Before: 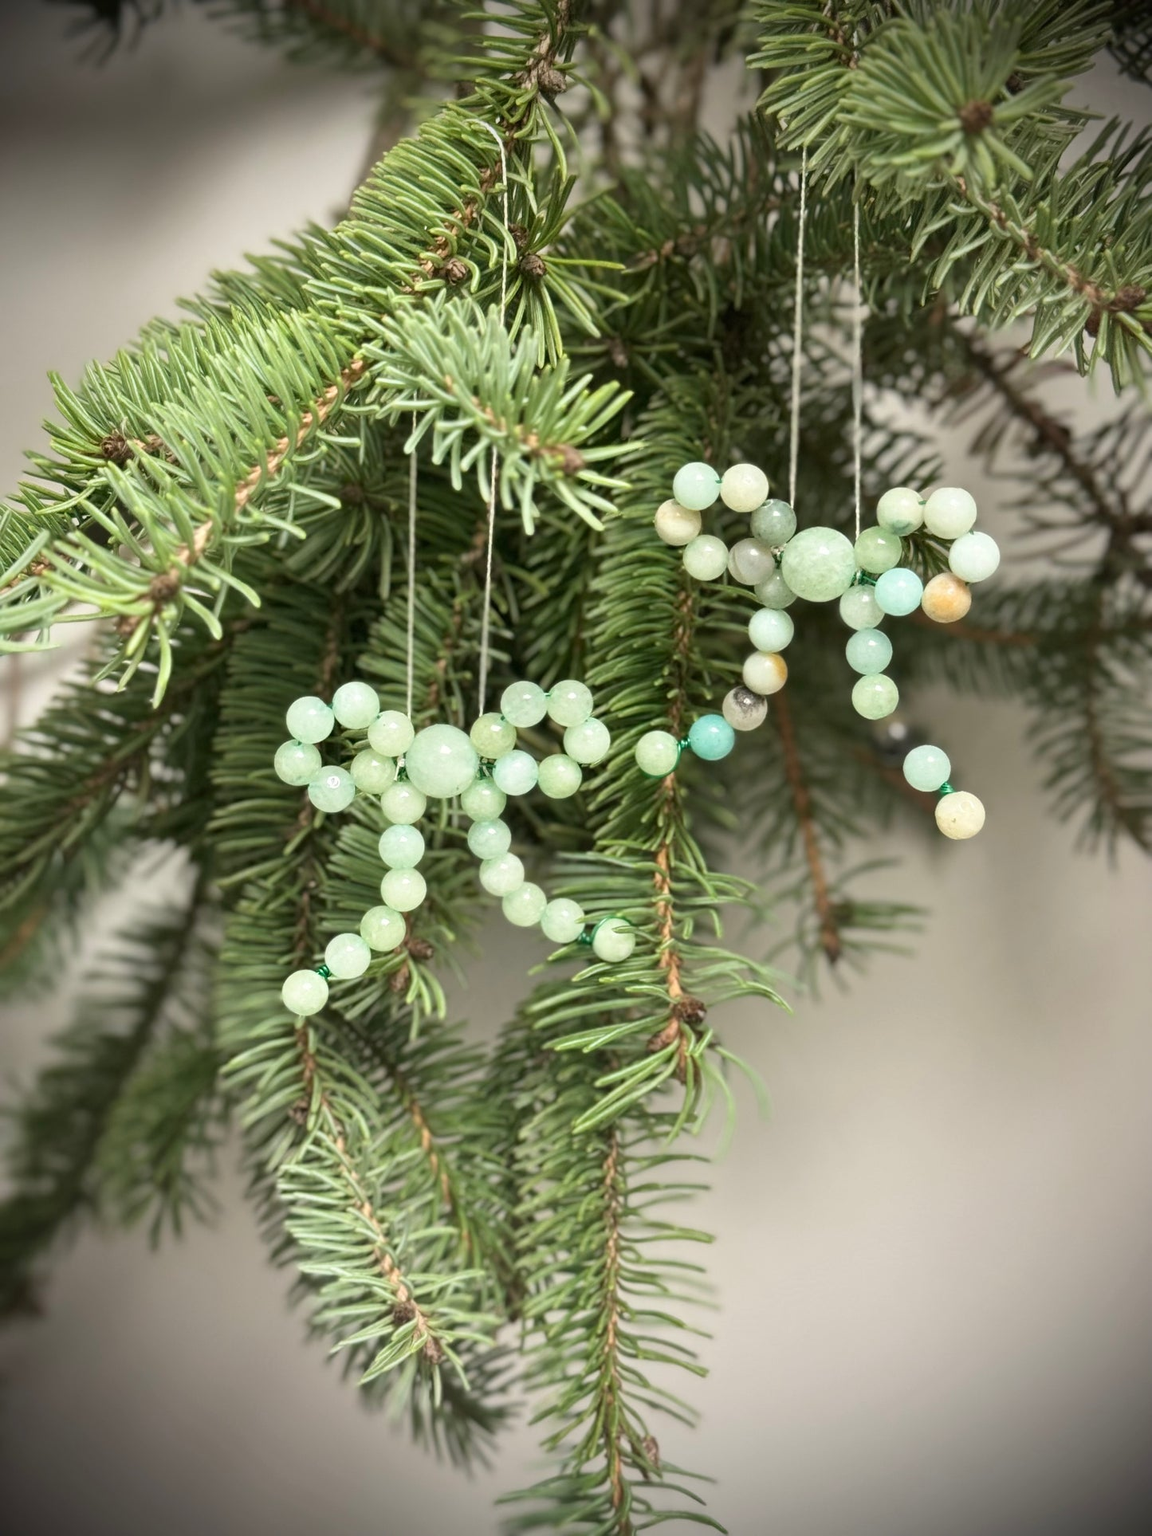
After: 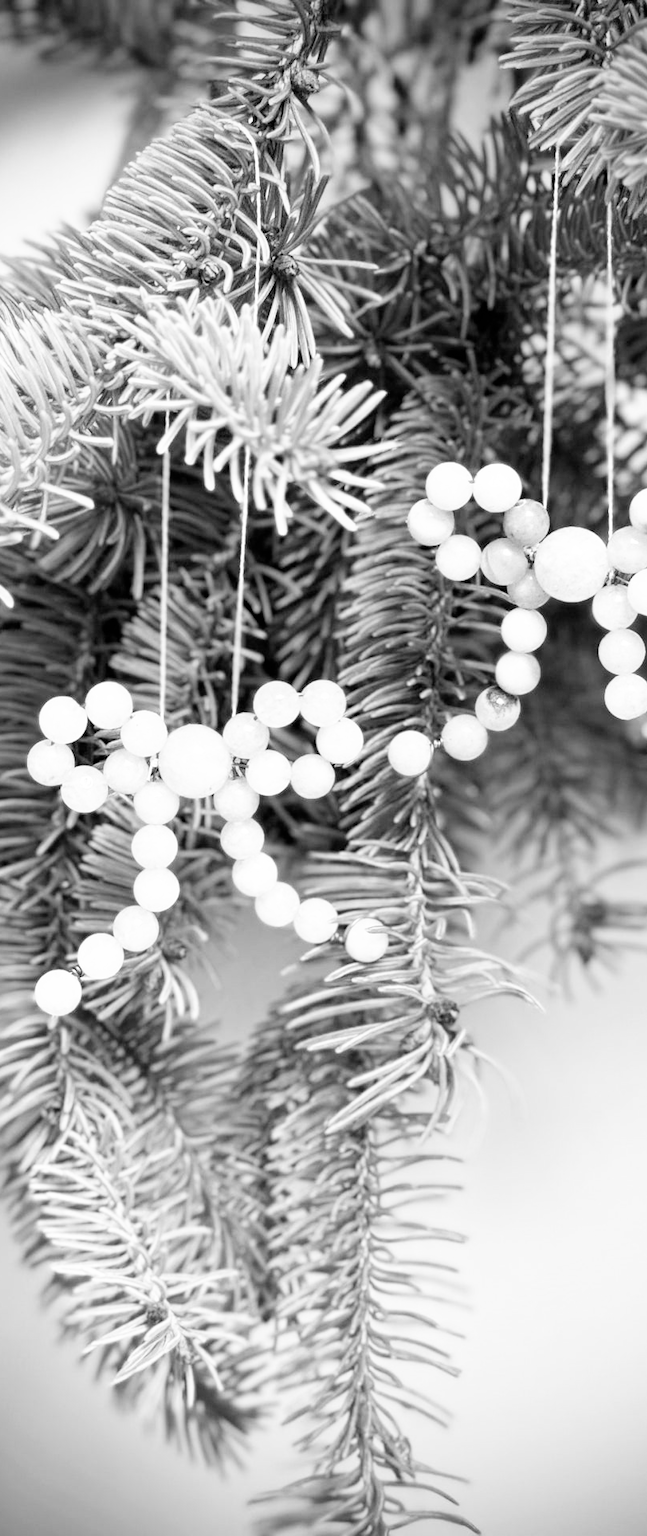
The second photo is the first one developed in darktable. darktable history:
white balance: red 0.978, blue 0.999
filmic rgb: black relative exposure -5 EV, white relative exposure 3.5 EV, hardness 3.19, contrast 1.2, highlights saturation mix -50%
exposure: black level correction 0.001, exposure 1.129 EV, compensate exposure bias true, compensate highlight preservation false
crop: left 21.496%, right 22.254%
monochrome: on, module defaults
